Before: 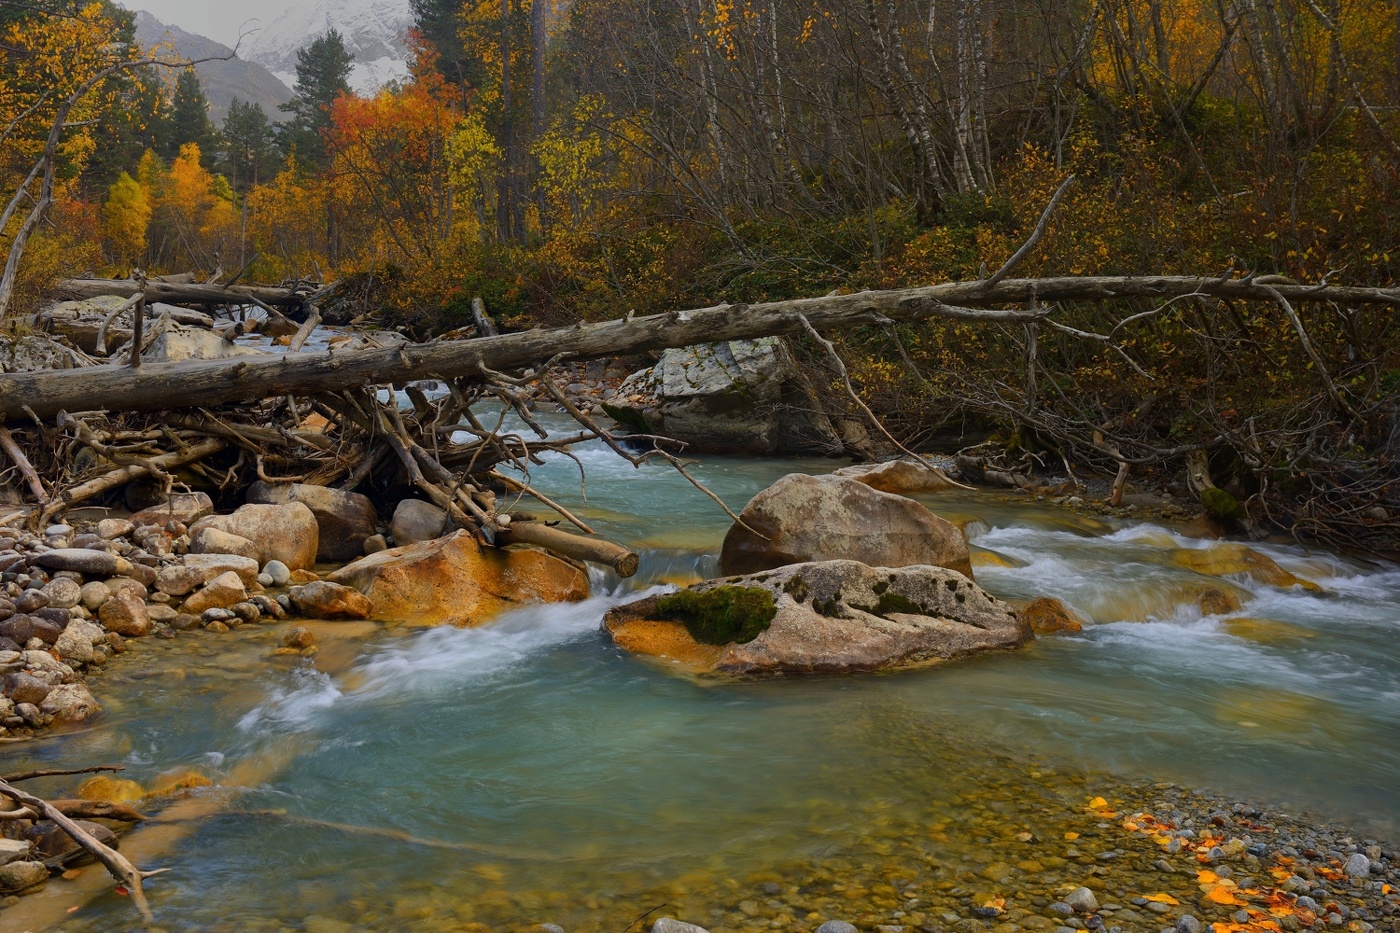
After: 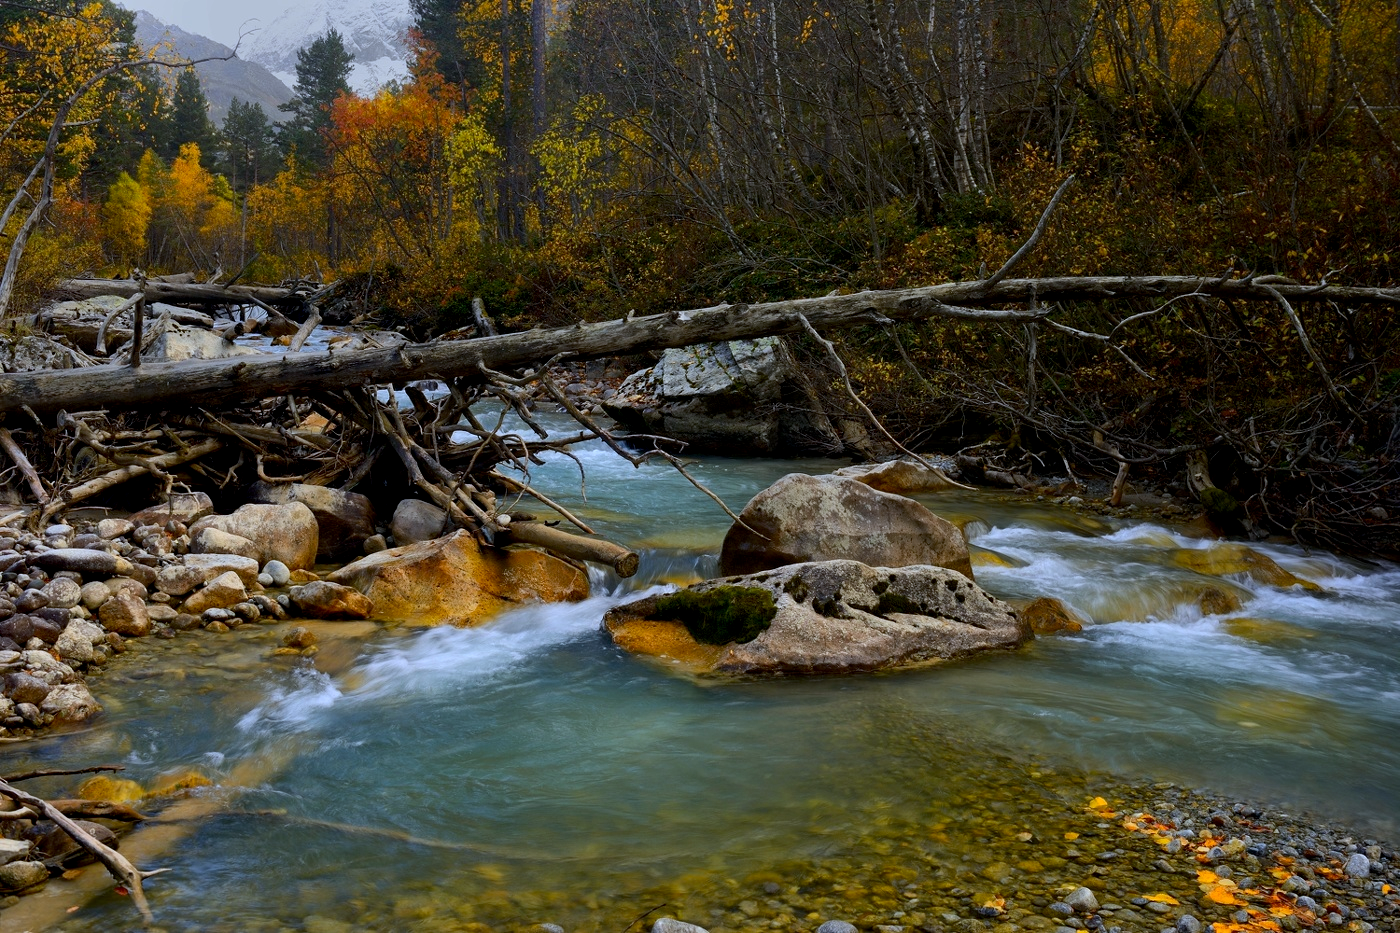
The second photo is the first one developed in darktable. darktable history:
exposure: black level correction 0.009, compensate highlight preservation false
white balance: red 0.931, blue 1.11
tone equalizer: -8 EV -0.417 EV, -7 EV -0.389 EV, -6 EV -0.333 EV, -5 EV -0.222 EV, -3 EV 0.222 EV, -2 EV 0.333 EV, -1 EV 0.389 EV, +0 EV 0.417 EV, edges refinement/feathering 500, mask exposure compensation -1.57 EV, preserve details no
